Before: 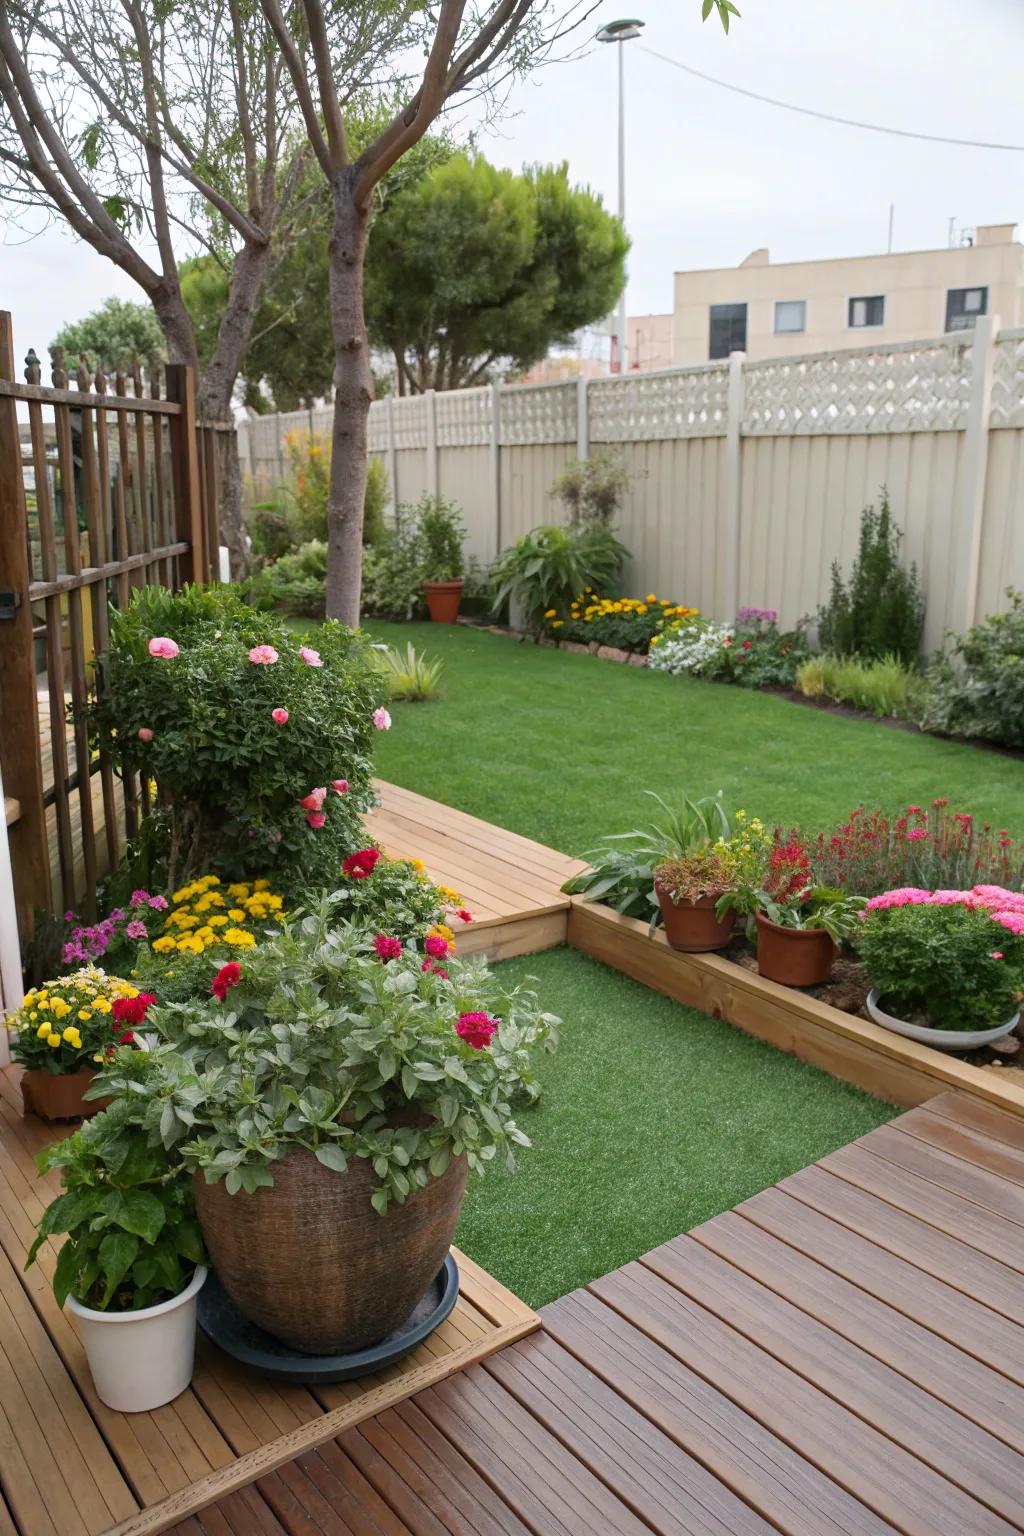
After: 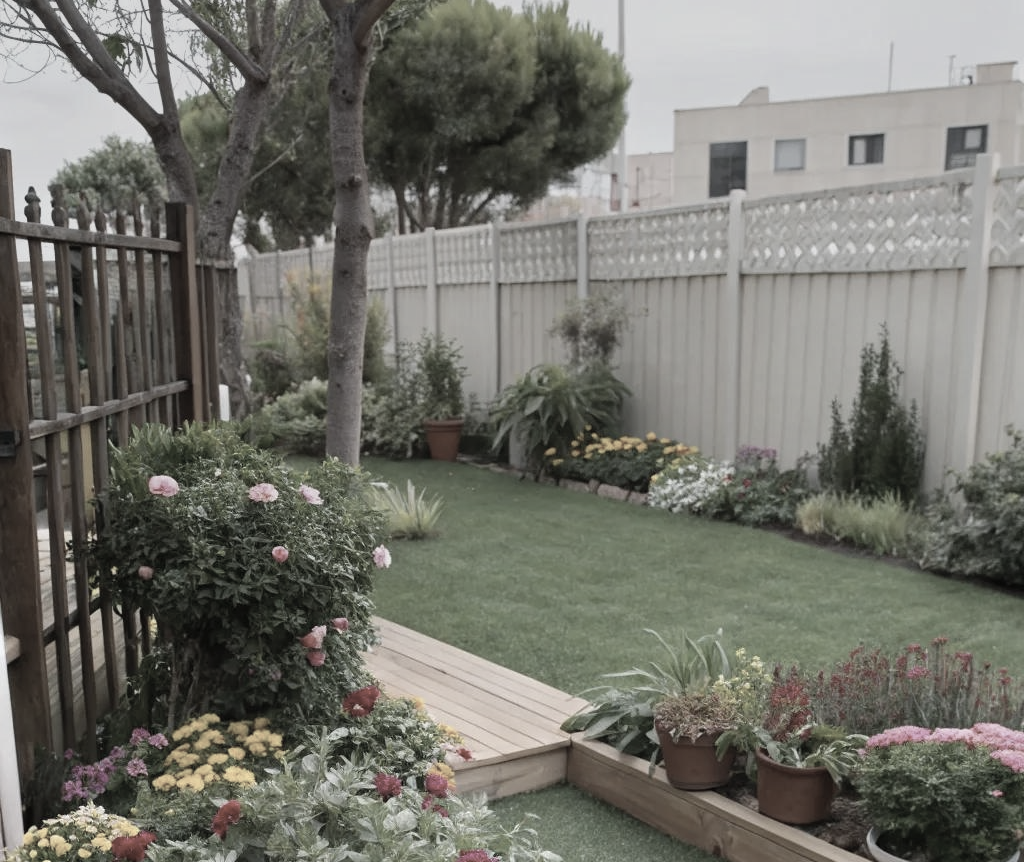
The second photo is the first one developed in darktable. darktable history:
color correction: saturation 0.3
crop and rotate: top 10.605%, bottom 33.274%
exposure: black level correction -0.001, exposure 0.08 EV, compensate highlight preservation false
graduated density: on, module defaults
